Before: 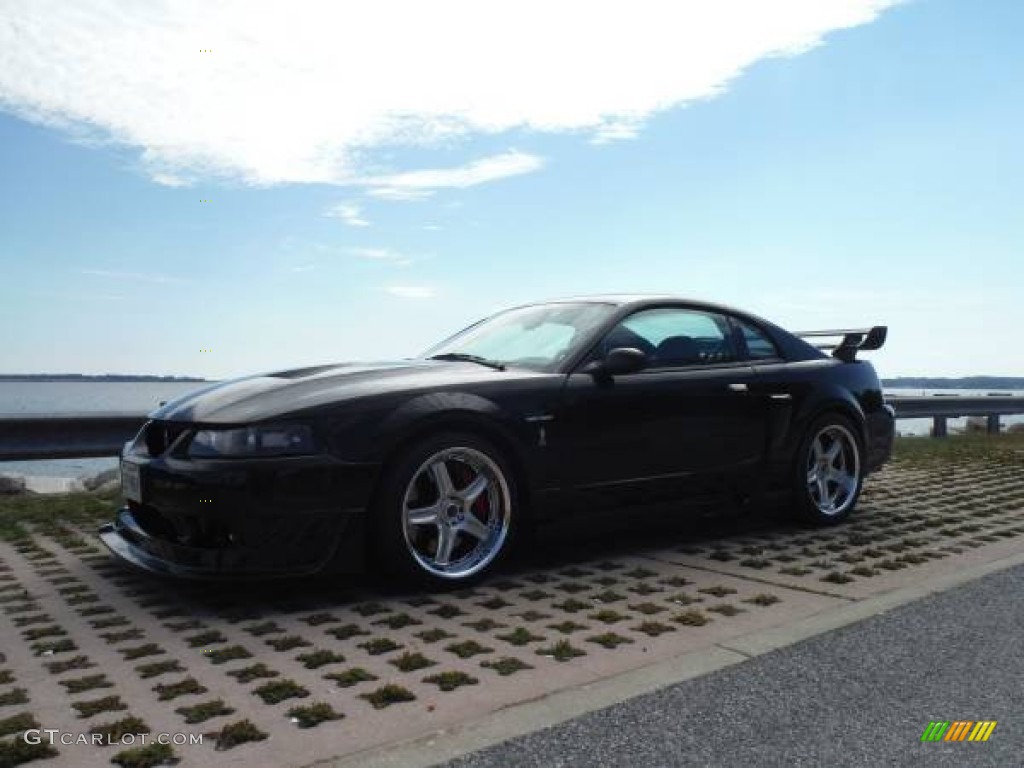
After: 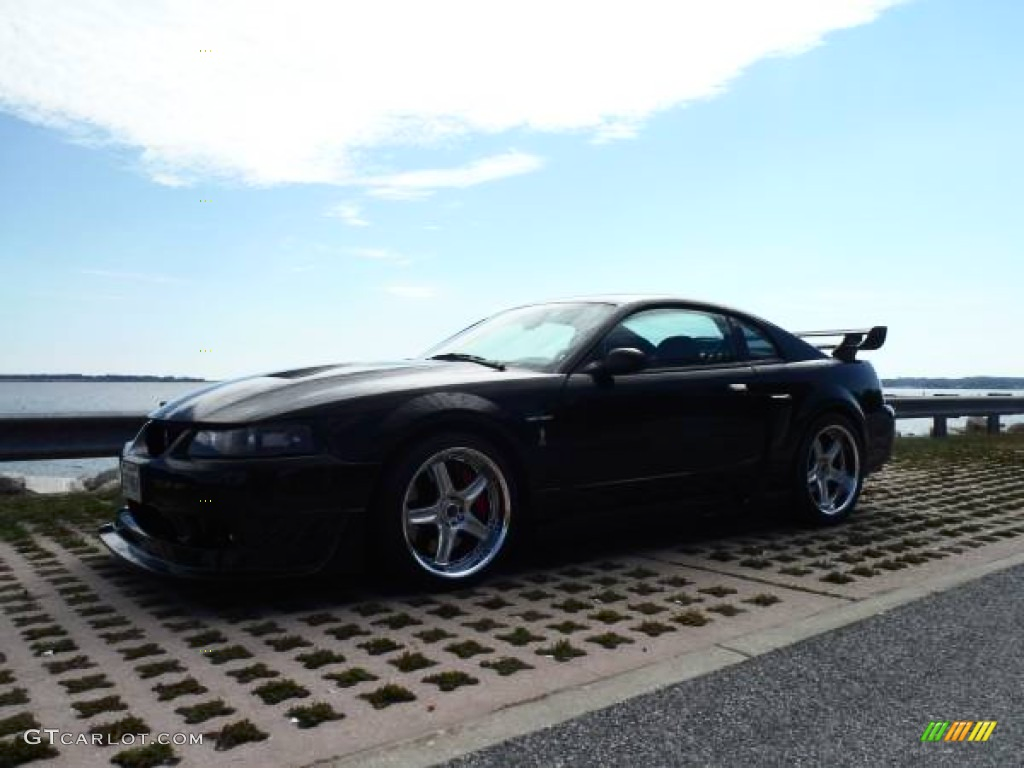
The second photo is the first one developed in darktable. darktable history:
contrast brightness saturation: contrast 0.225
